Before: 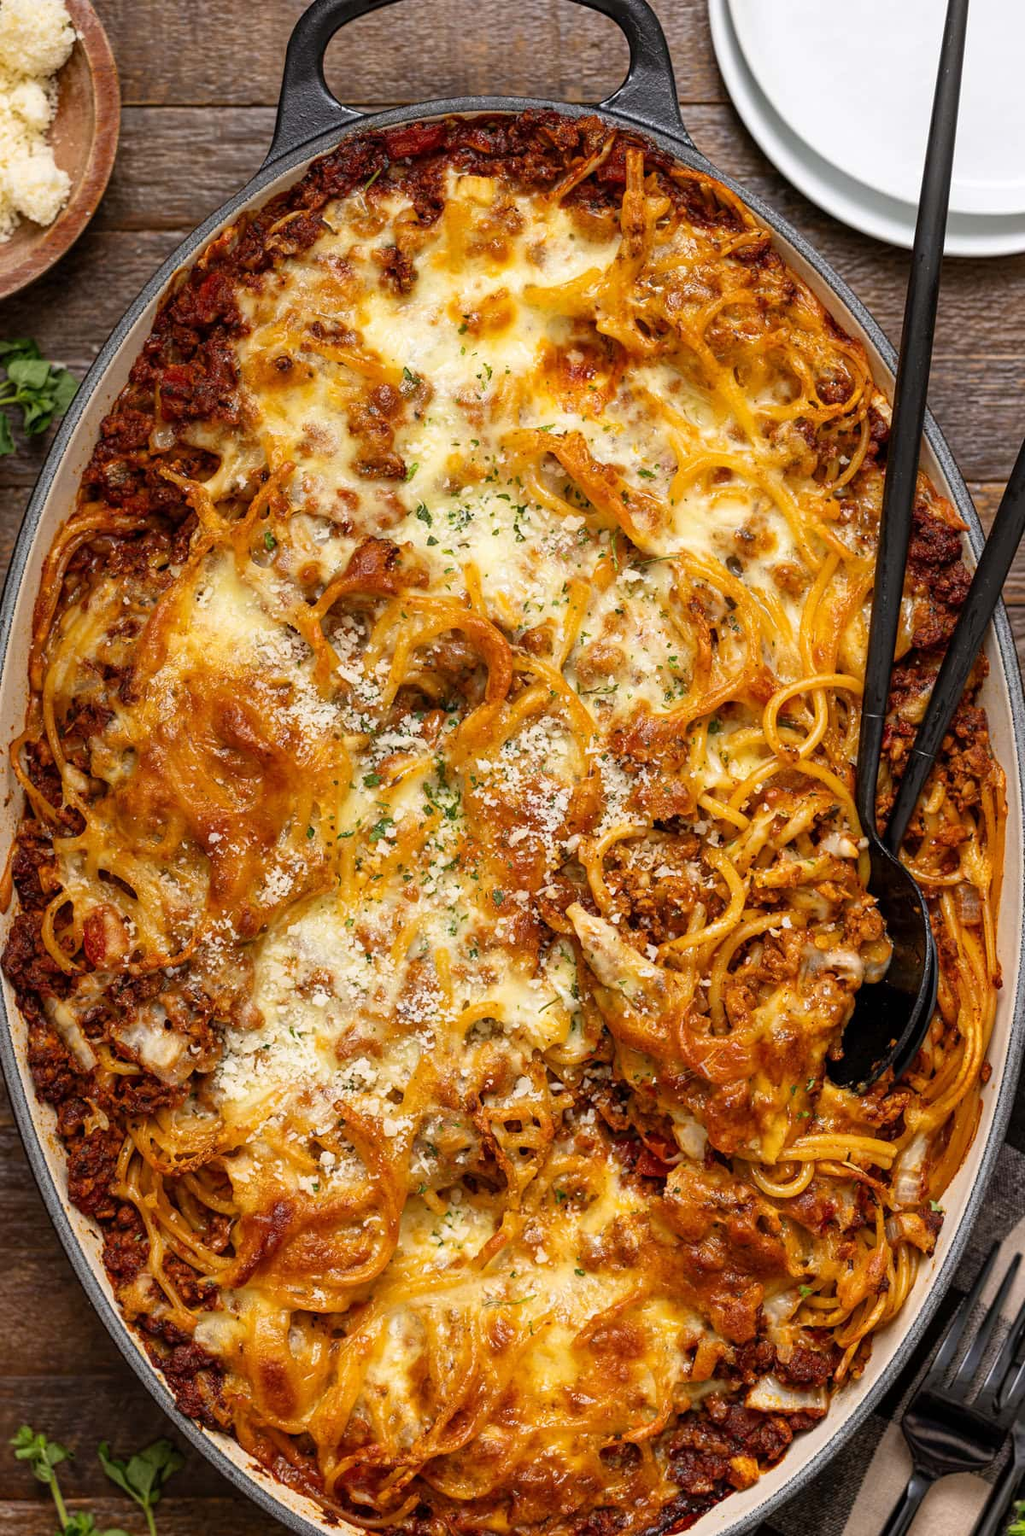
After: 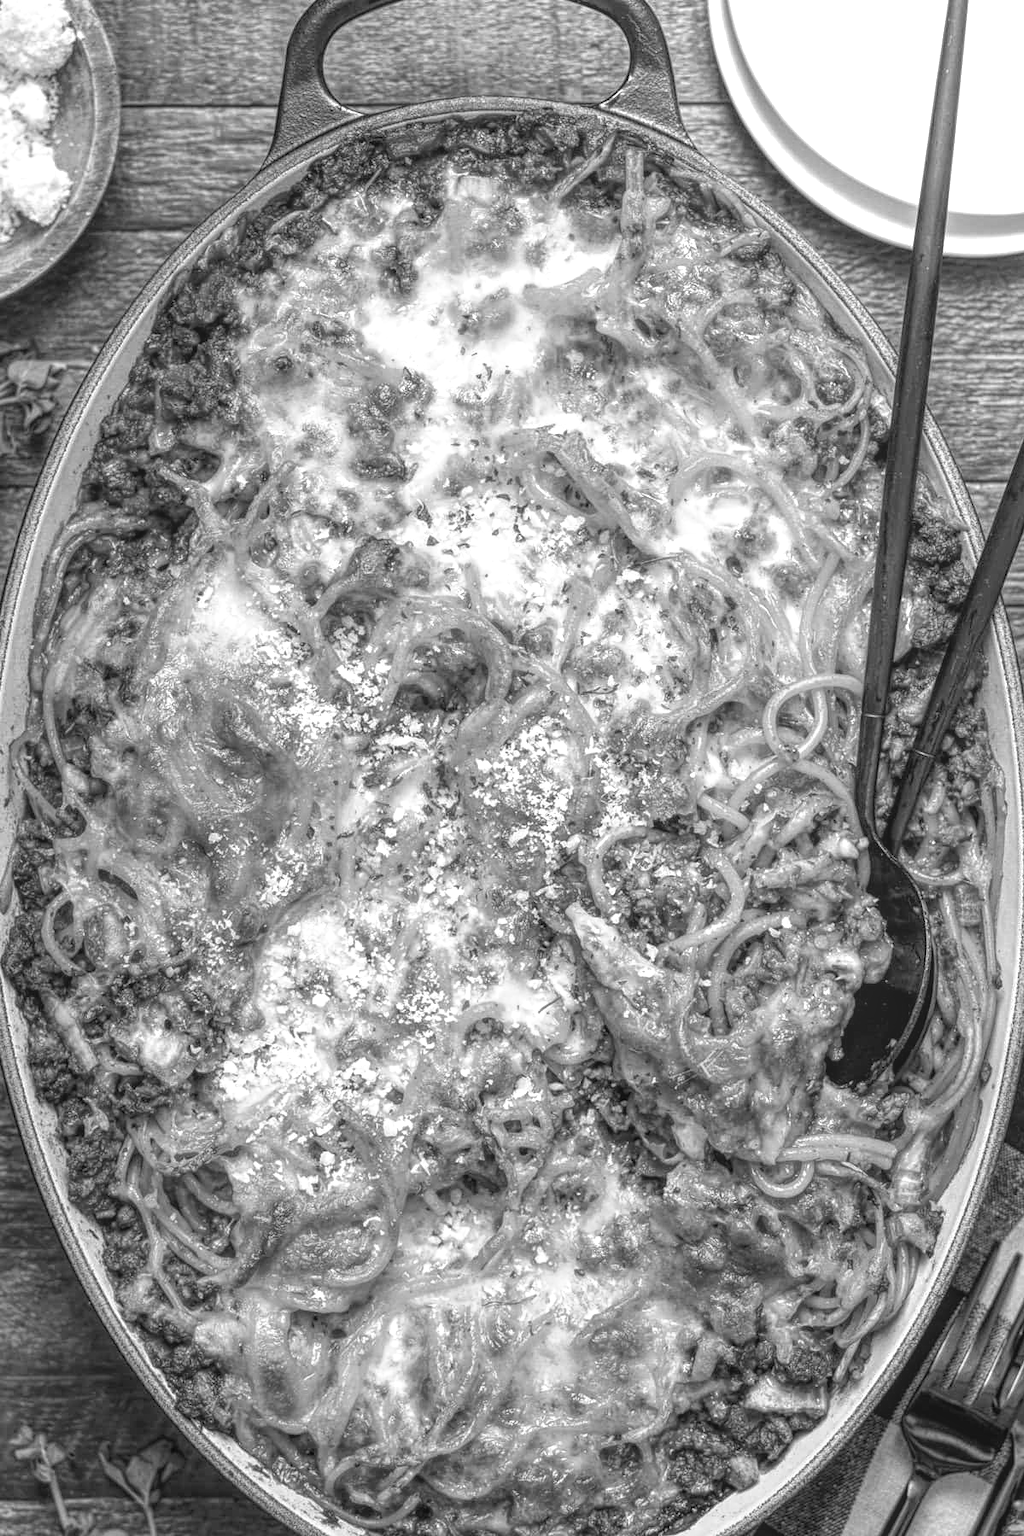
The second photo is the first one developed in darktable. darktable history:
local contrast: highlights 66%, shadows 35%, detail 166%, midtone range 0.2
color zones: curves: ch0 [(0, 0.613) (0.01, 0.613) (0.245, 0.448) (0.498, 0.529) (0.642, 0.665) (0.879, 0.777) (0.99, 0.613)]; ch1 [(0, 0) (0.143, 0) (0.286, 0) (0.429, 0) (0.571, 0) (0.714, 0) (0.857, 0)]
exposure: exposure 0.611 EV, compensate exposure bias true, compensate highlight preservation false
